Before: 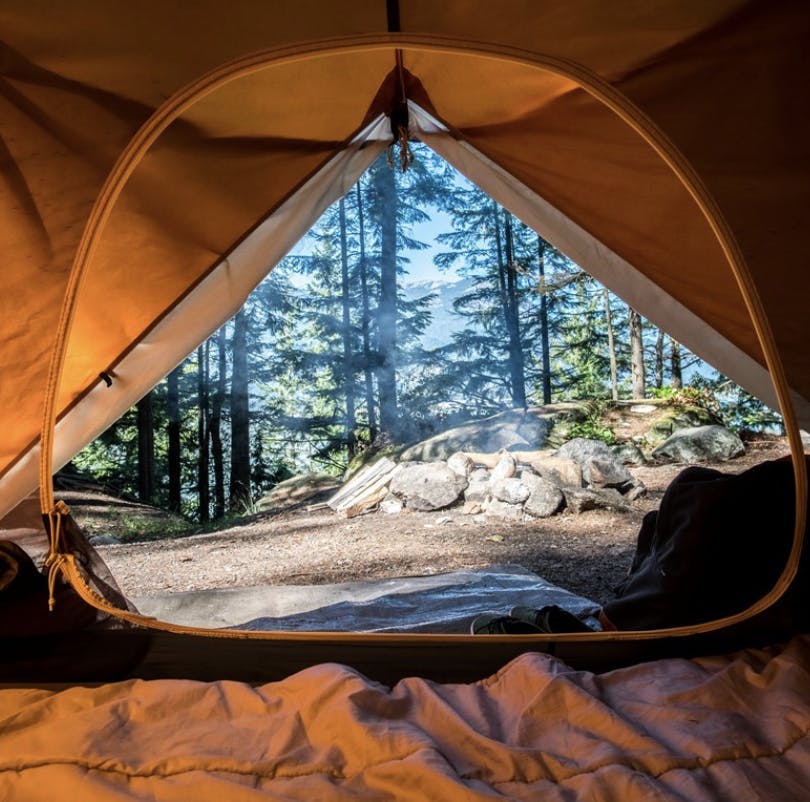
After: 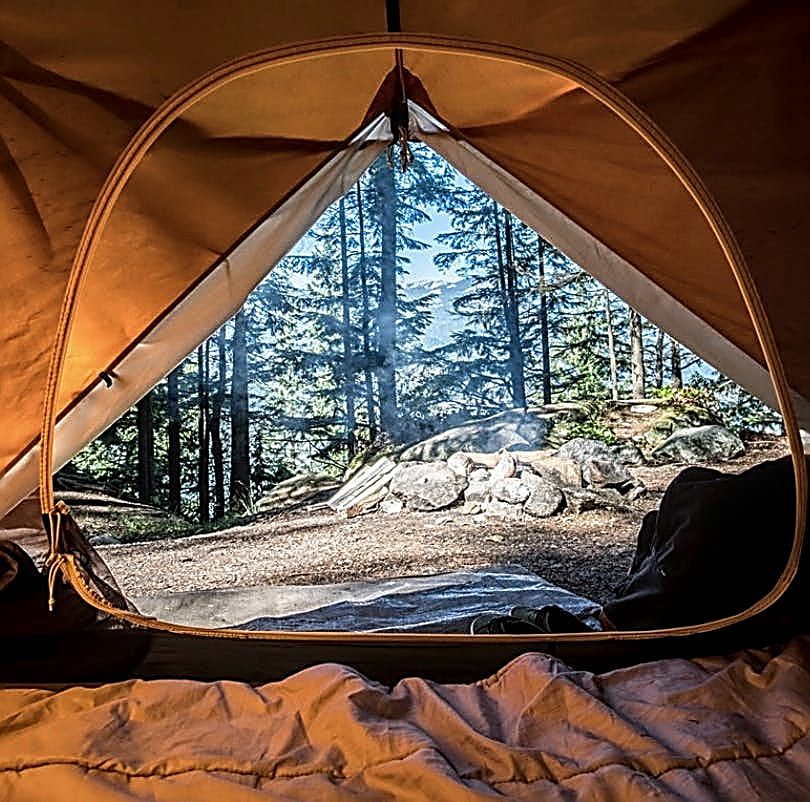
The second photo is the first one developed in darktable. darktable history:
sharpen: amount 1.997
local contrast: on, module defaults
